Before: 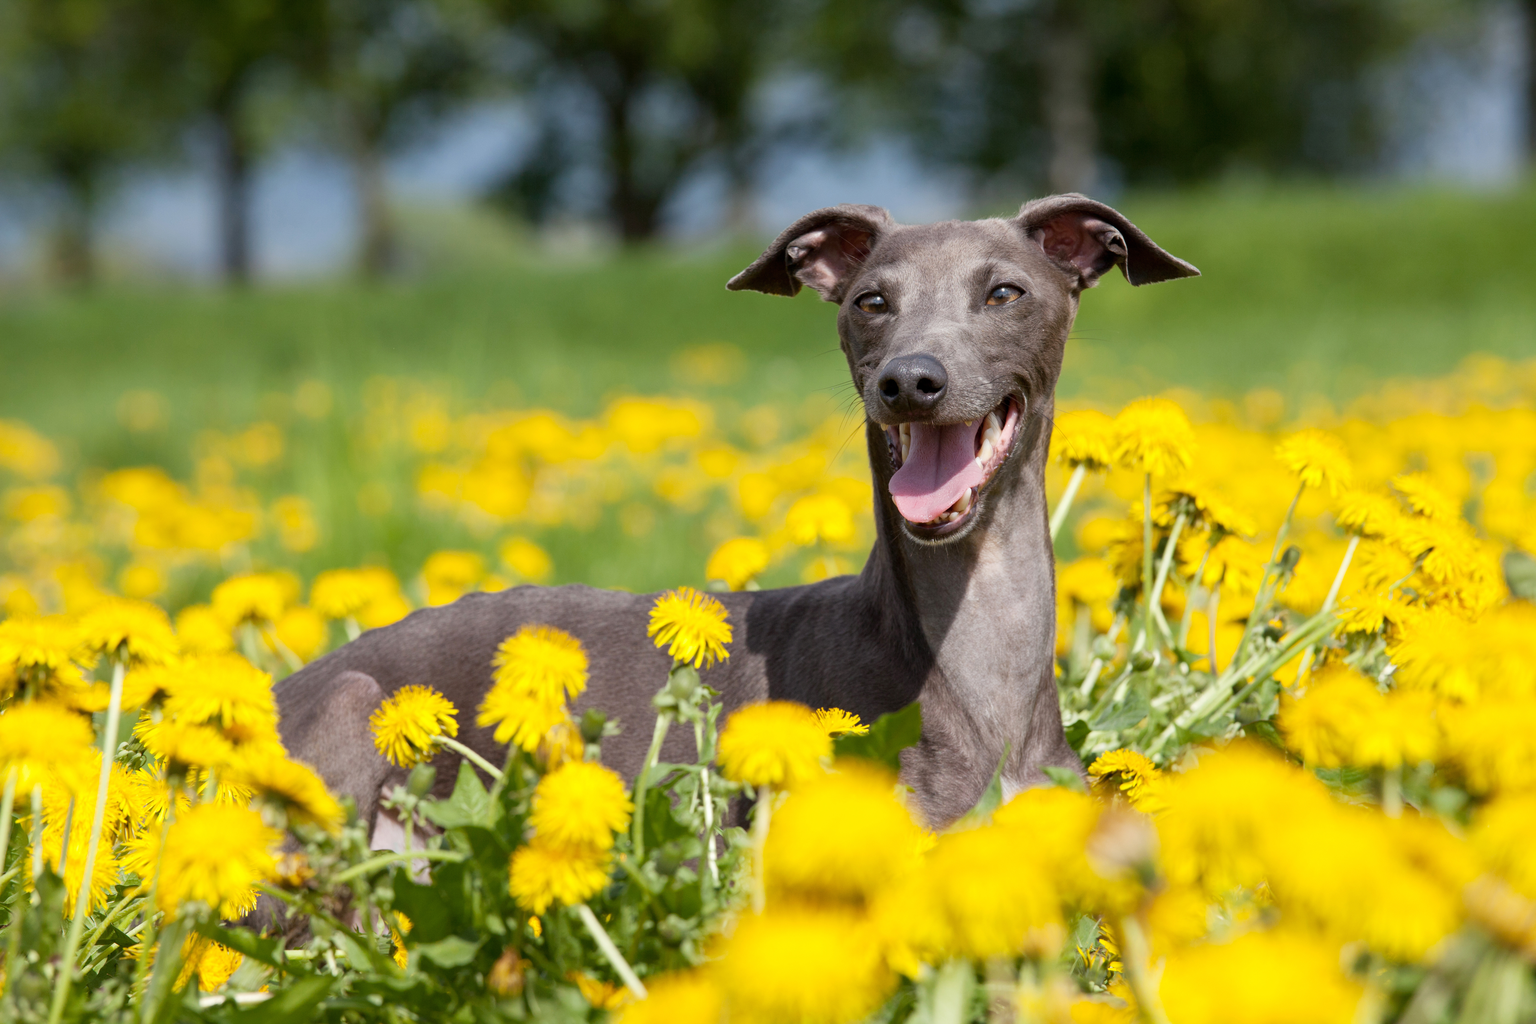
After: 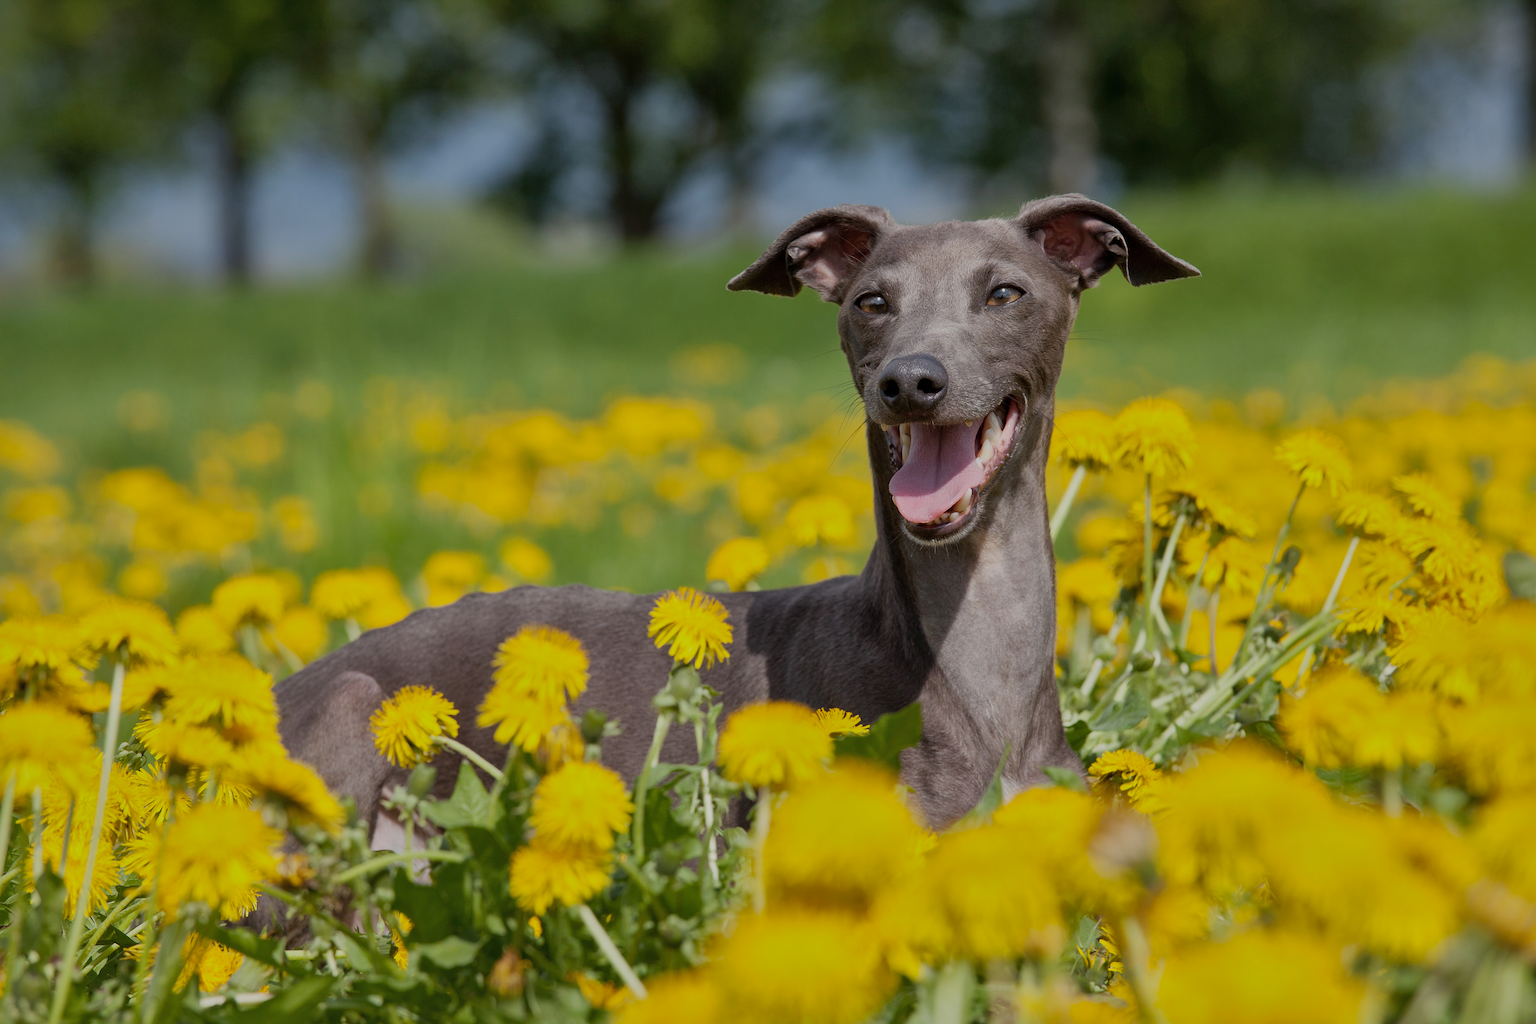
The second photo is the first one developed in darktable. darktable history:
shadows and highlights: shadows 40, highlights -60
sharpen: on, module defaults
exposure: exposure -0.582 EV, compensate highlight preservation false
